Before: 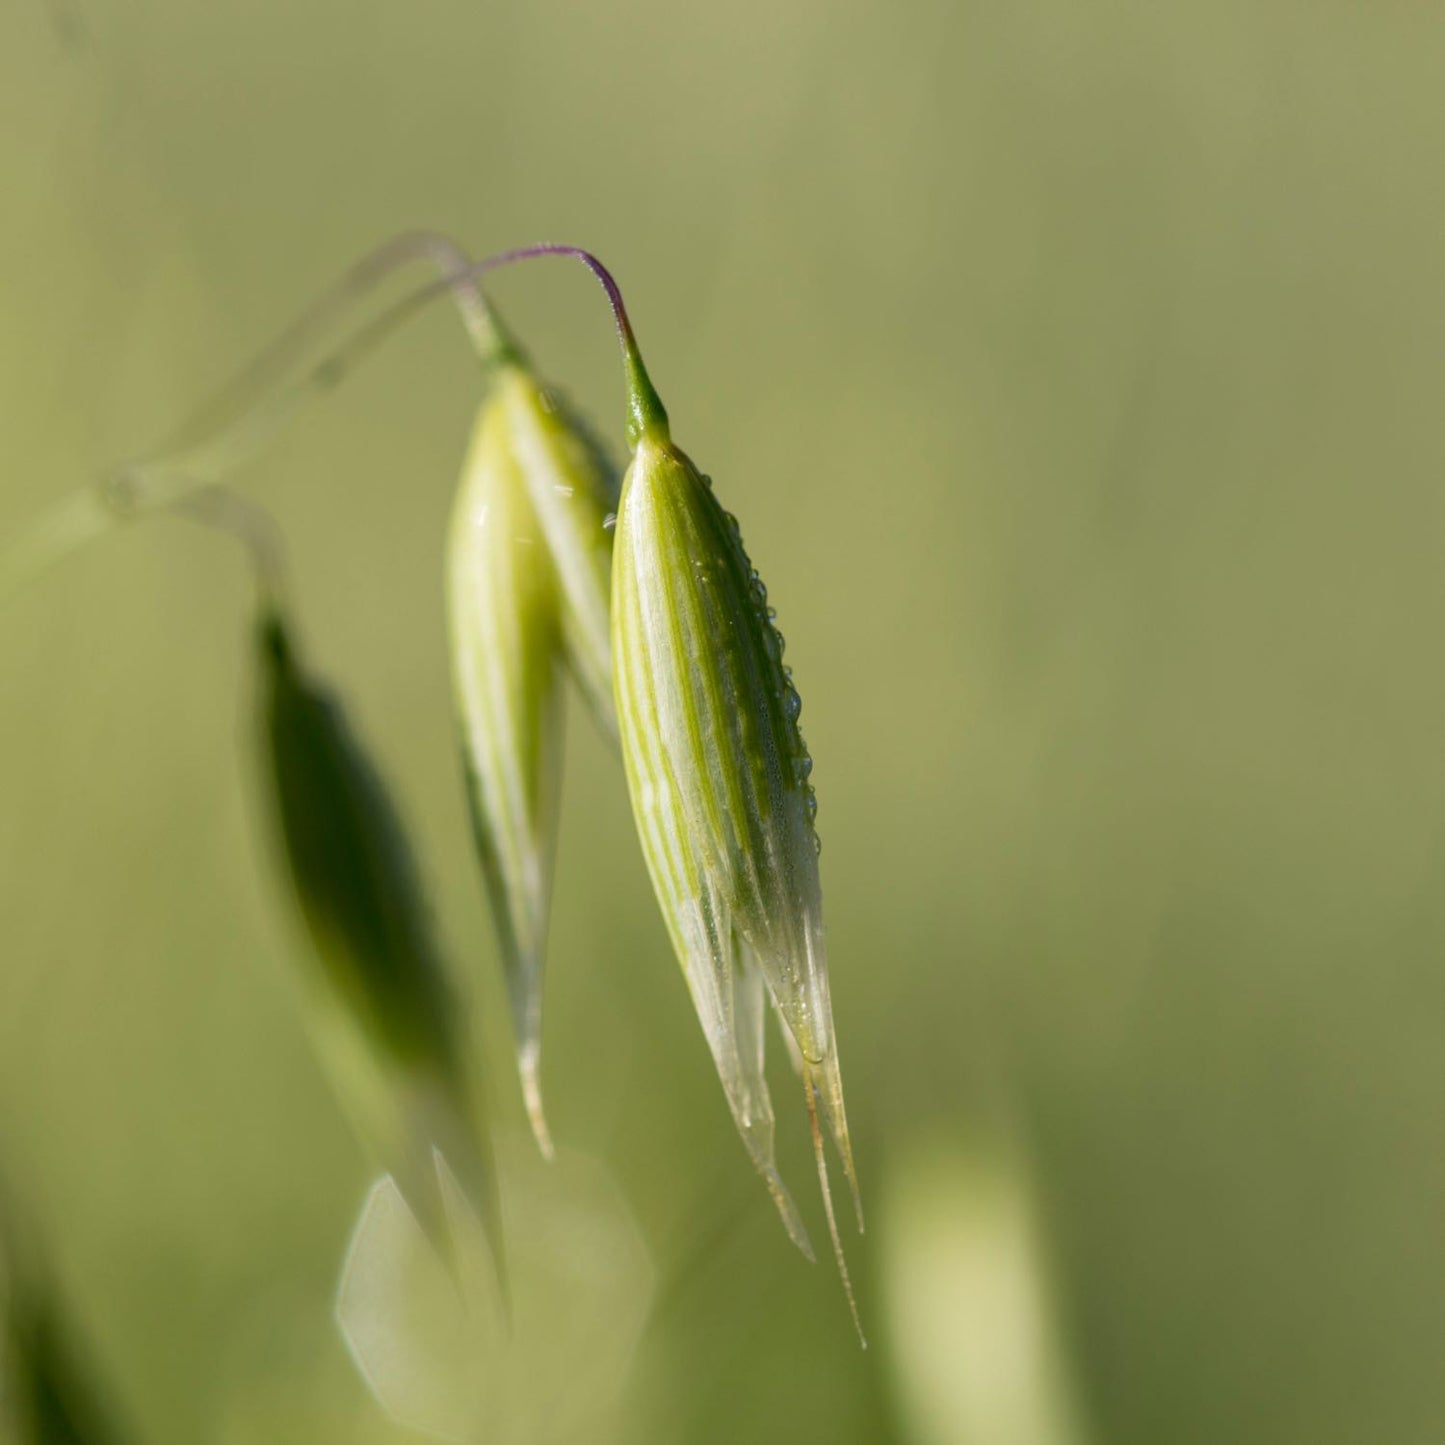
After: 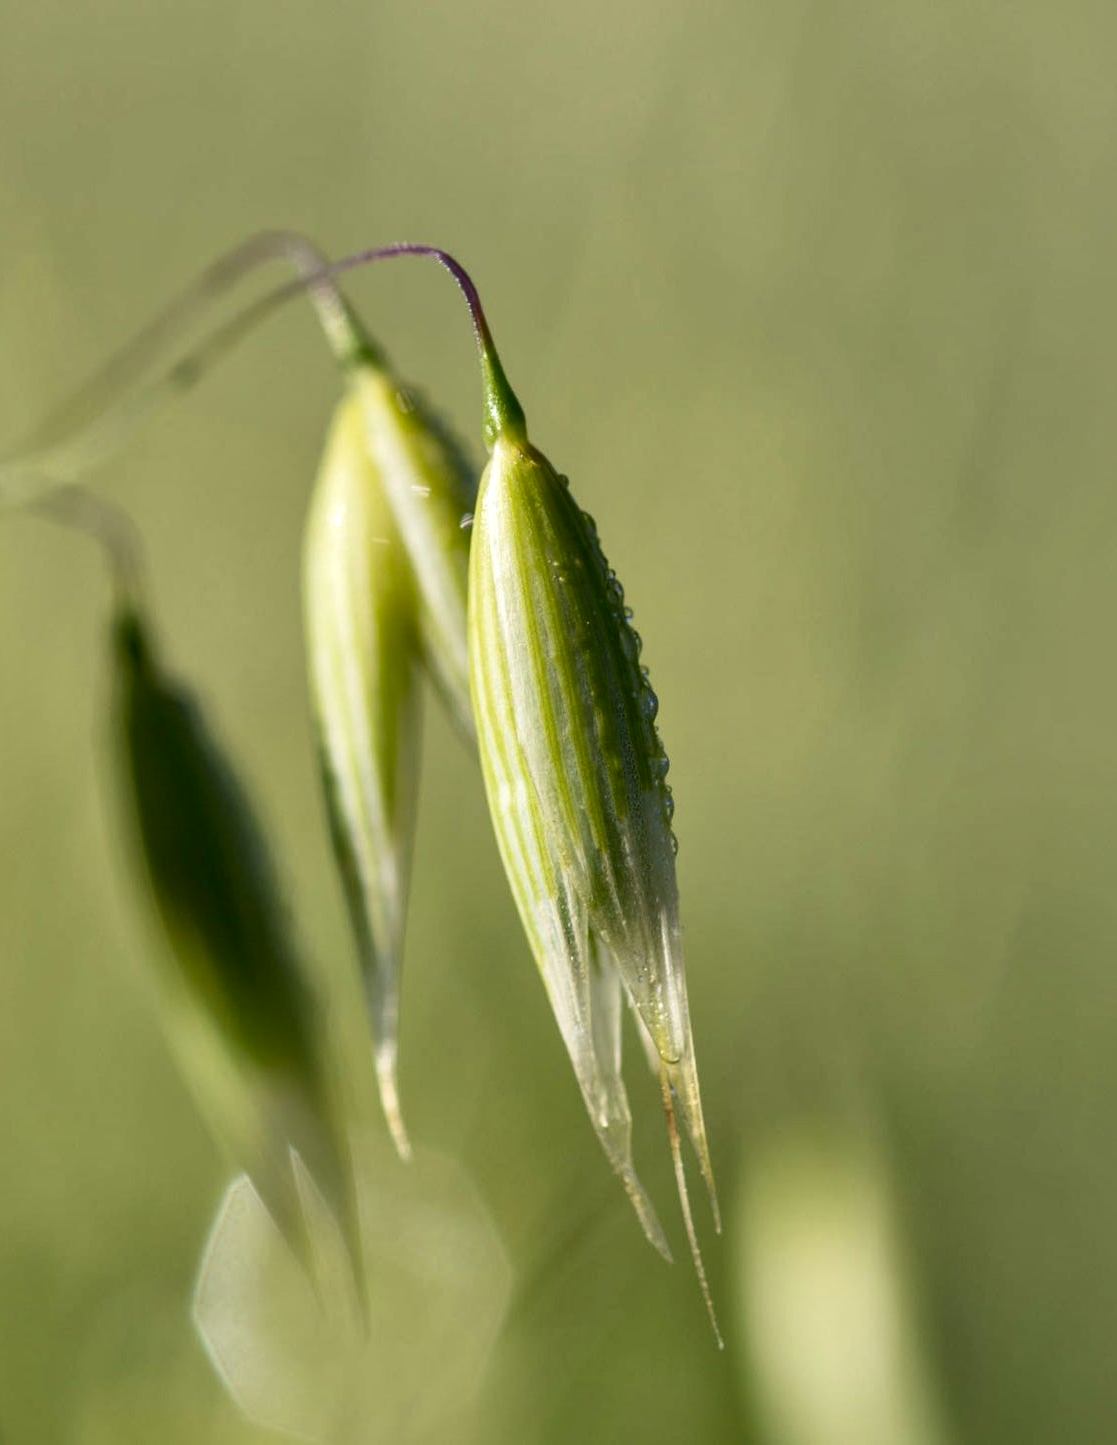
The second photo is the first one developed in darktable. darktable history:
crop: left 9.902%, right 12.736%
local contrast: mode bilateral grid, contrast 19, coarseness 50, detail 158%, midtone range 0.2
